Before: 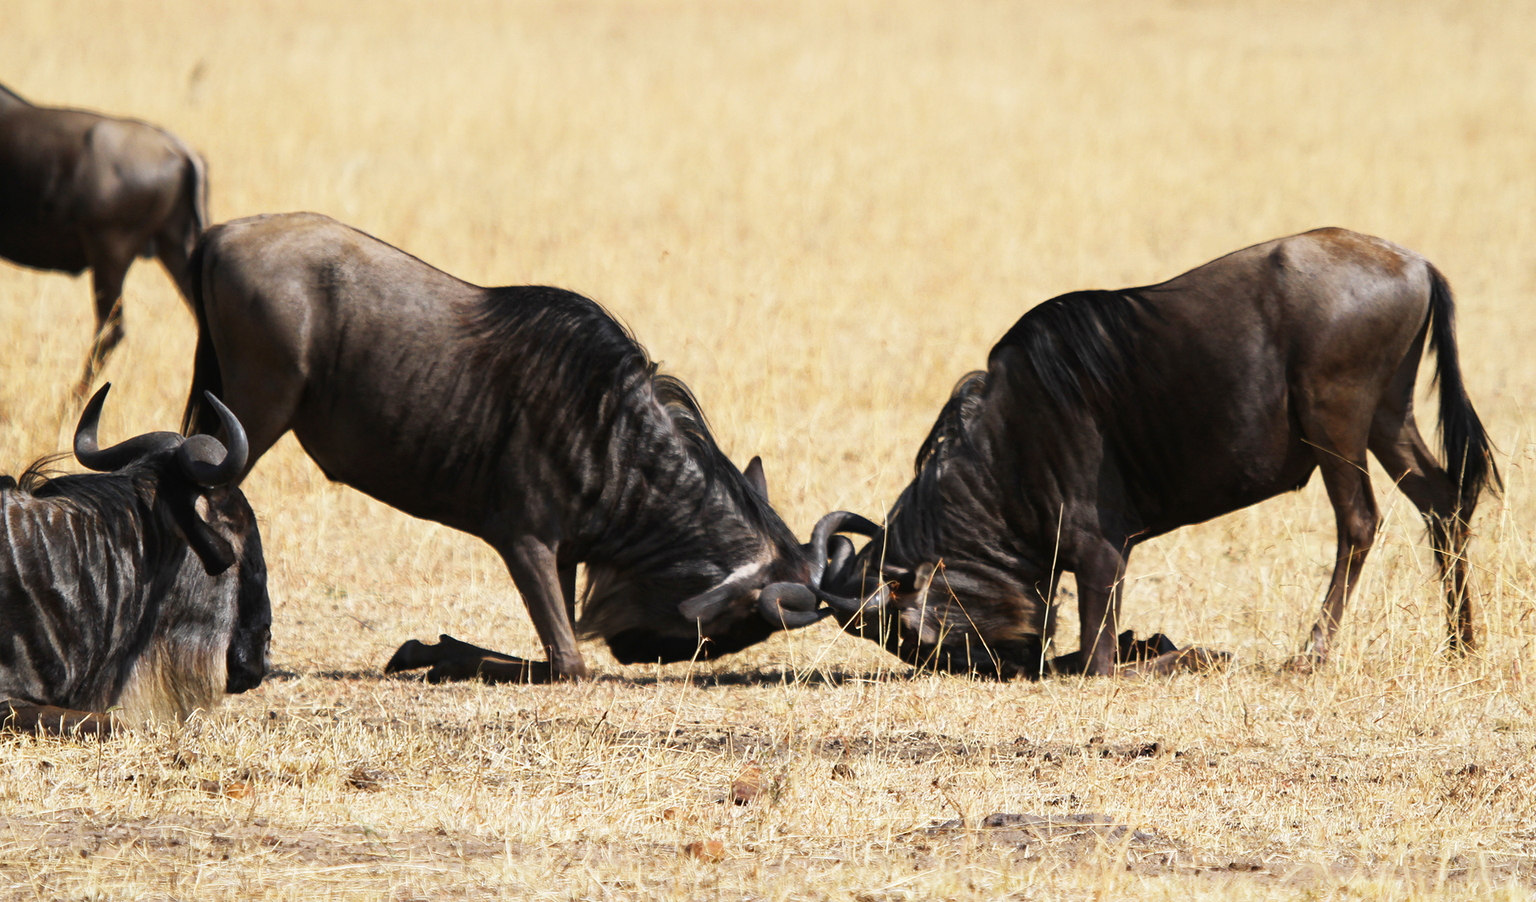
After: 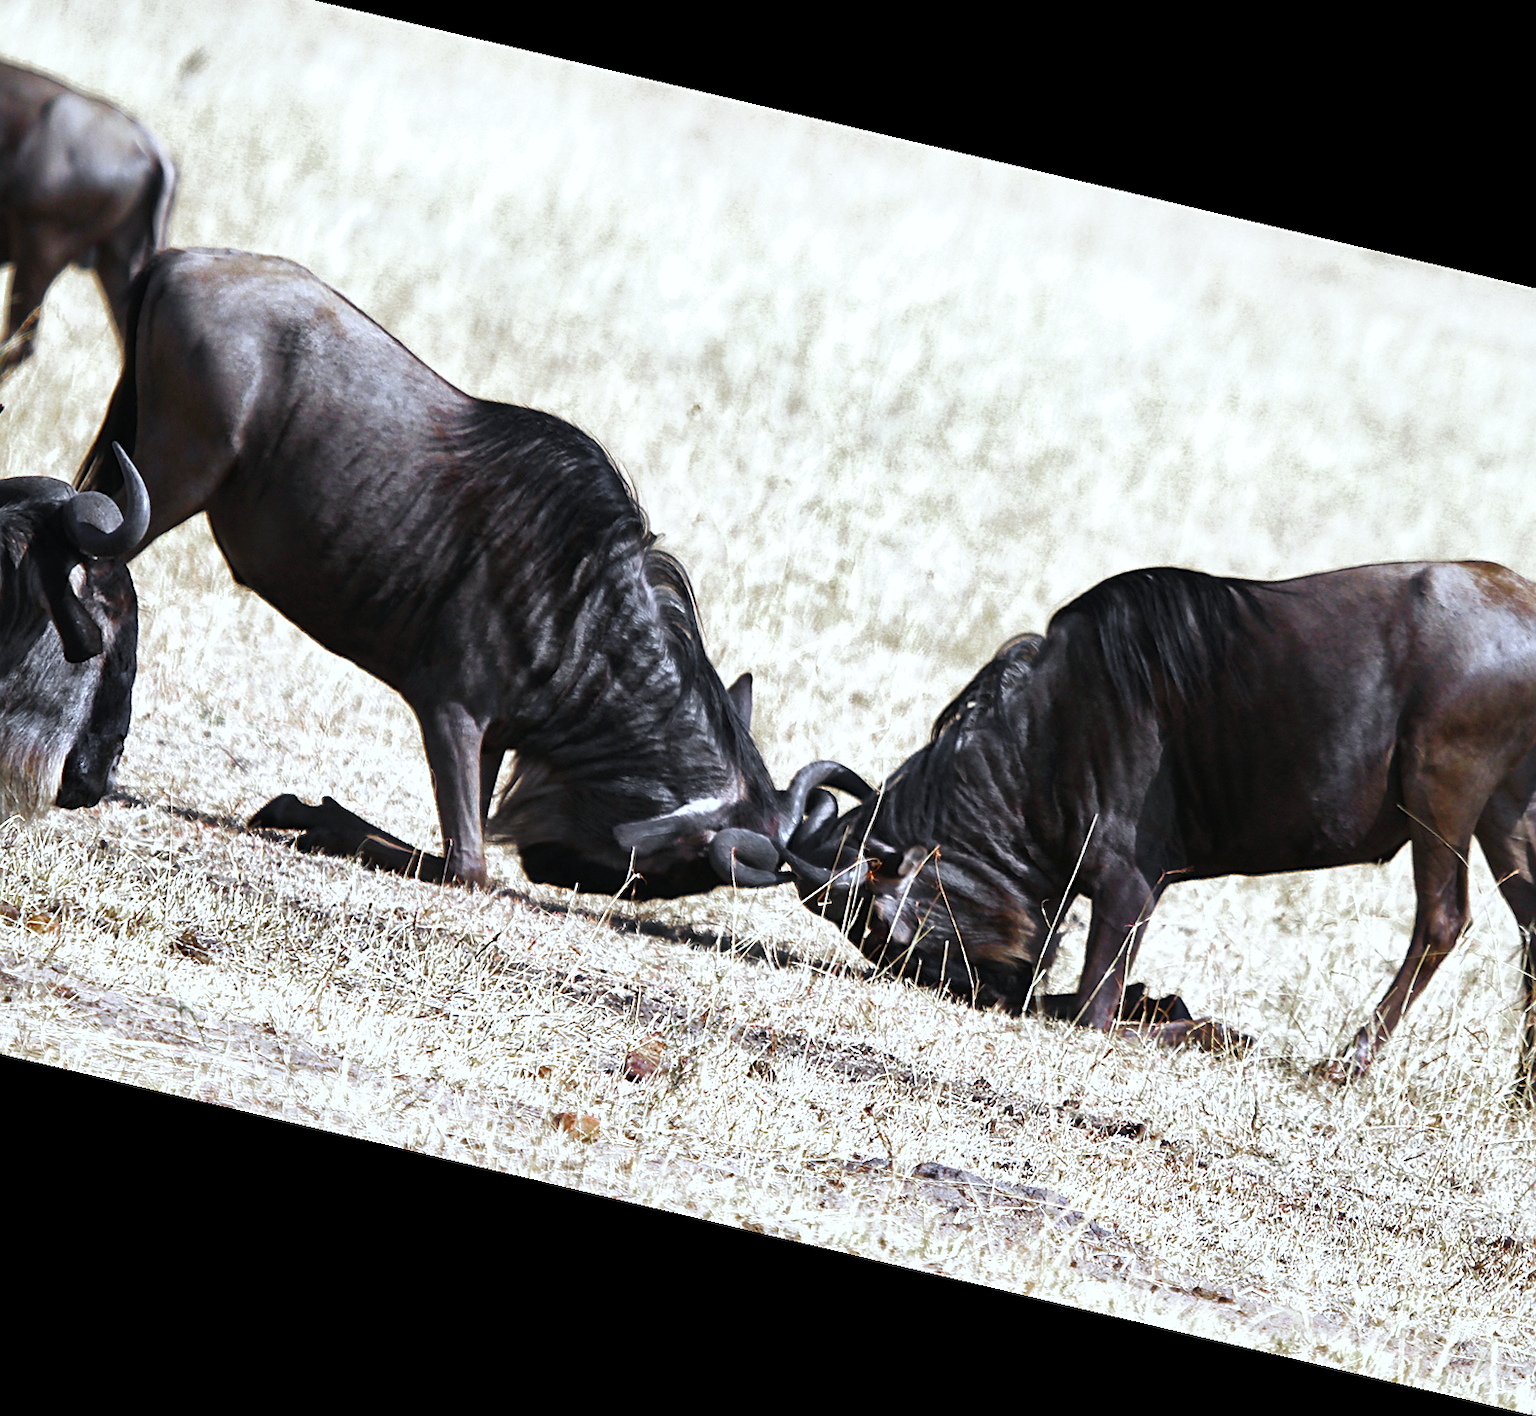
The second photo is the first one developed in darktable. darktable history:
shadows and highlights: low approximation 0.01, soften with gaussian
exposure: black level correction 0.001, exposure 0.5 EV, compensate exposure bias true, compensate highlight preservation false
sharpen: on, module defaults
crop and rotate: left 13.15%, top 5.251%, right 12.609%
rotate and perspective: rotation 13.27°, automatic cropping off
color zones: curves: ch0 [(0, 0.48) (0.209, 0.398) (0.305, 0.332) (0.429, 0.493) (0.571, 0.5) (0.714, 0.5) (0.857, 0.5) (1, 0.48)]; ch1 [(0, 0.736) (0.143, 0.625) (0.225, 0.371) (0.429, 0.256) (0.571, 0.241) (0.714, 0.213) (0.857, 0.48) (1, 0.736)]; ch2 [(0, 0.448) (0.143, 0.498) (0.286, 0.5) (0.429, 0.5) (0.571, 0.5) (0.714, 0.5) (0.857, 0.5) (1, 0.448)]
white balance: red 0.871, blue 1.249
